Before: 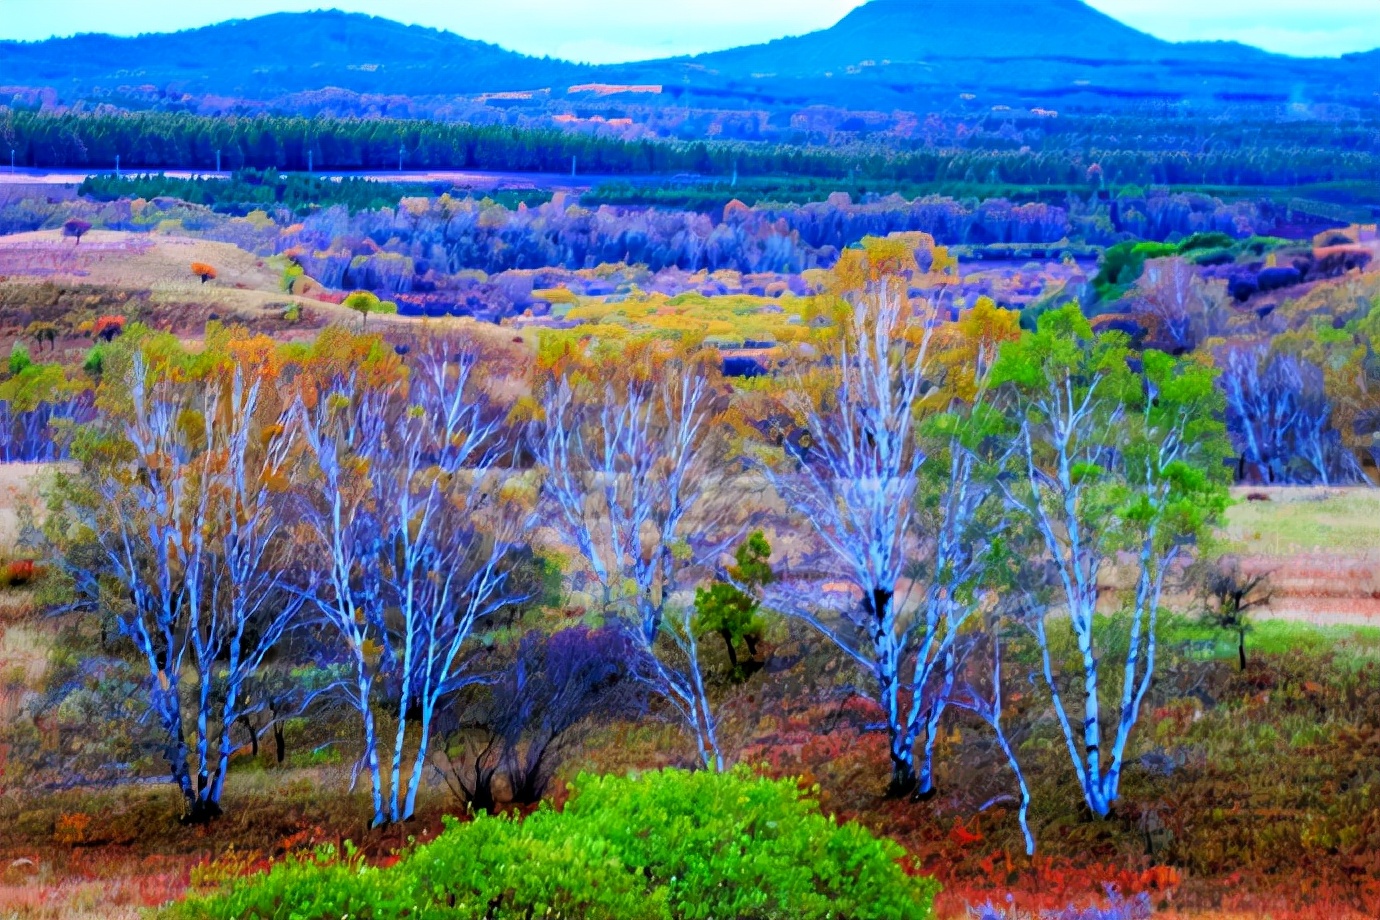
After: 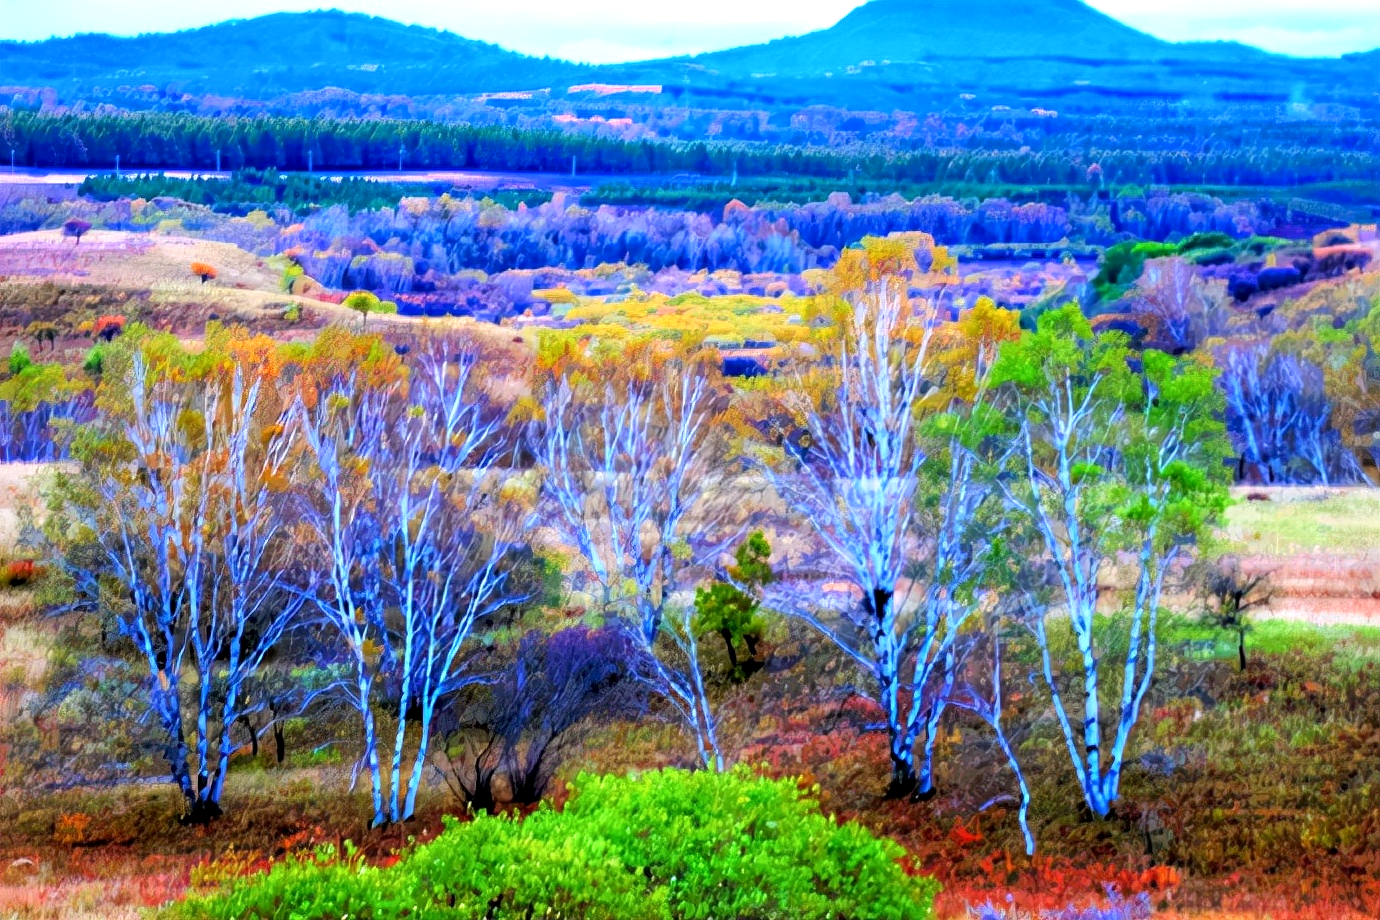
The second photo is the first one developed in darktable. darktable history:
exposure: black level correction 0.001, exposure 0.498 EV, compensate highlight preservation false
local contrast: highlights 107%, shadows 100%, detail 120%, midtone range 0.2
